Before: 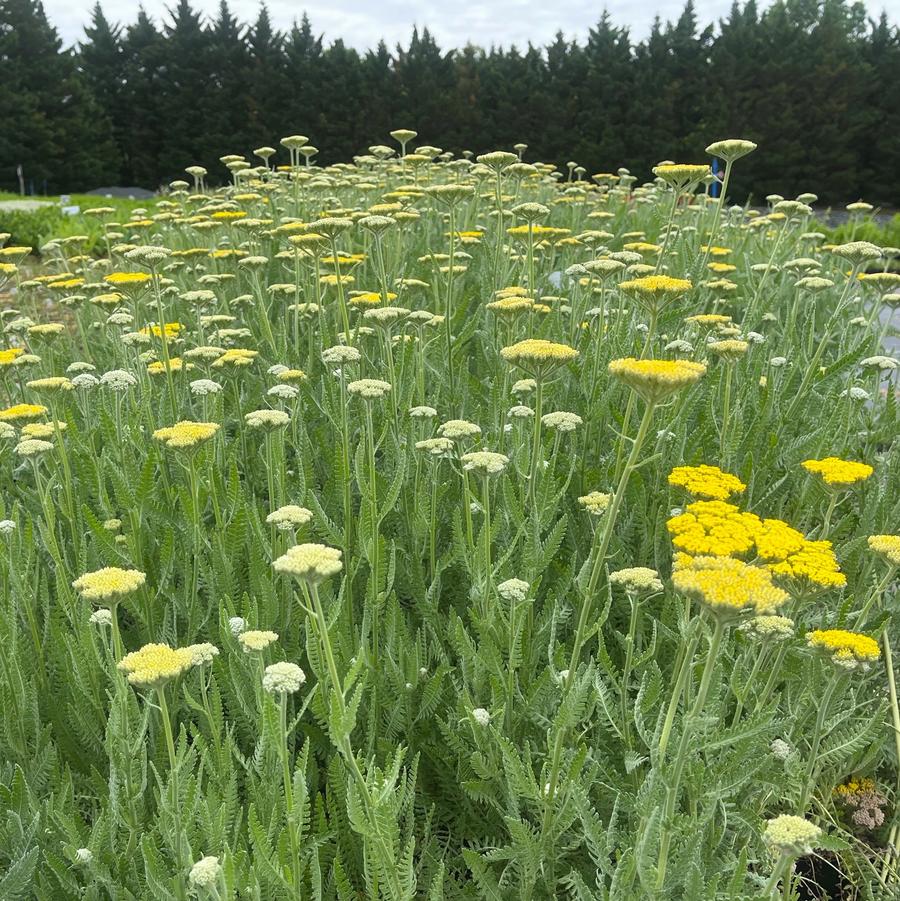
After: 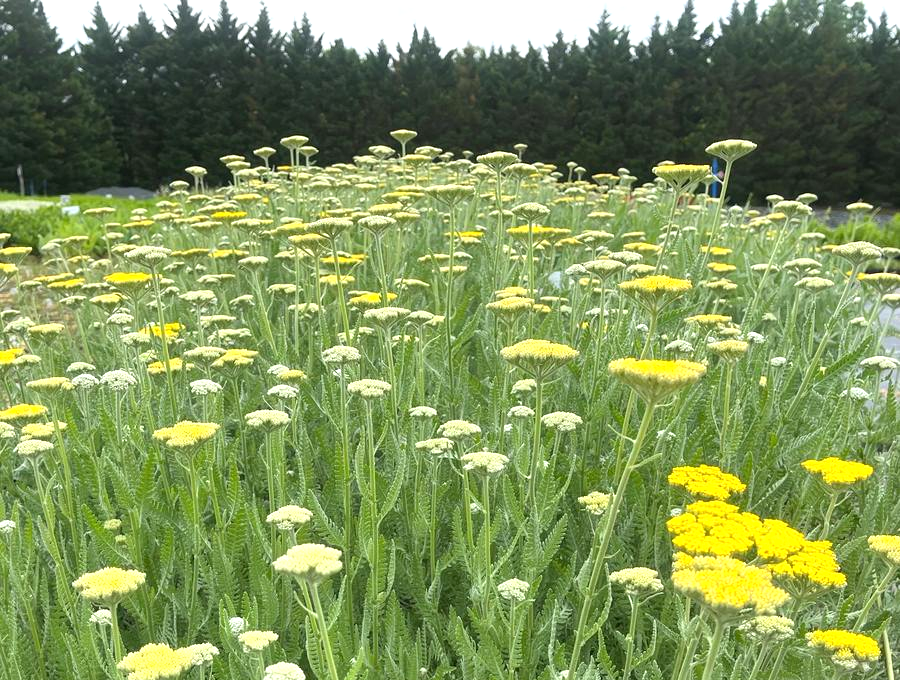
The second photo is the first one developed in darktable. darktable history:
exposure: black level correction 0.001, exposure 0.499 EV, compensate exposure bias true, compensate highlight preservation false
crop: bottom 24.484%
